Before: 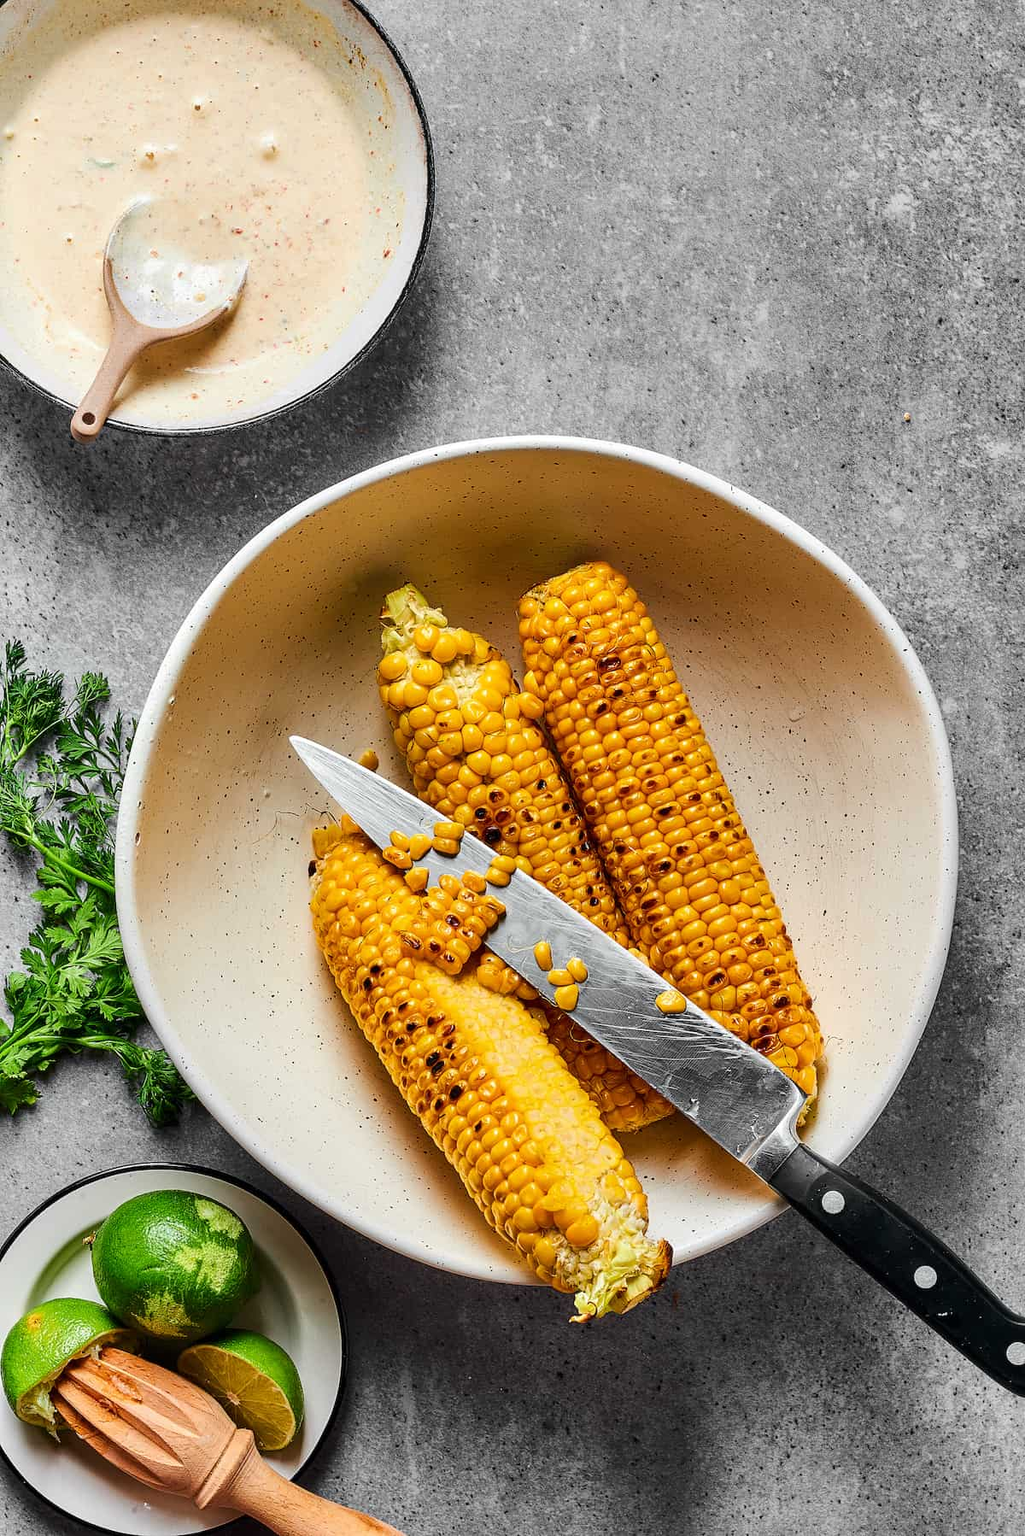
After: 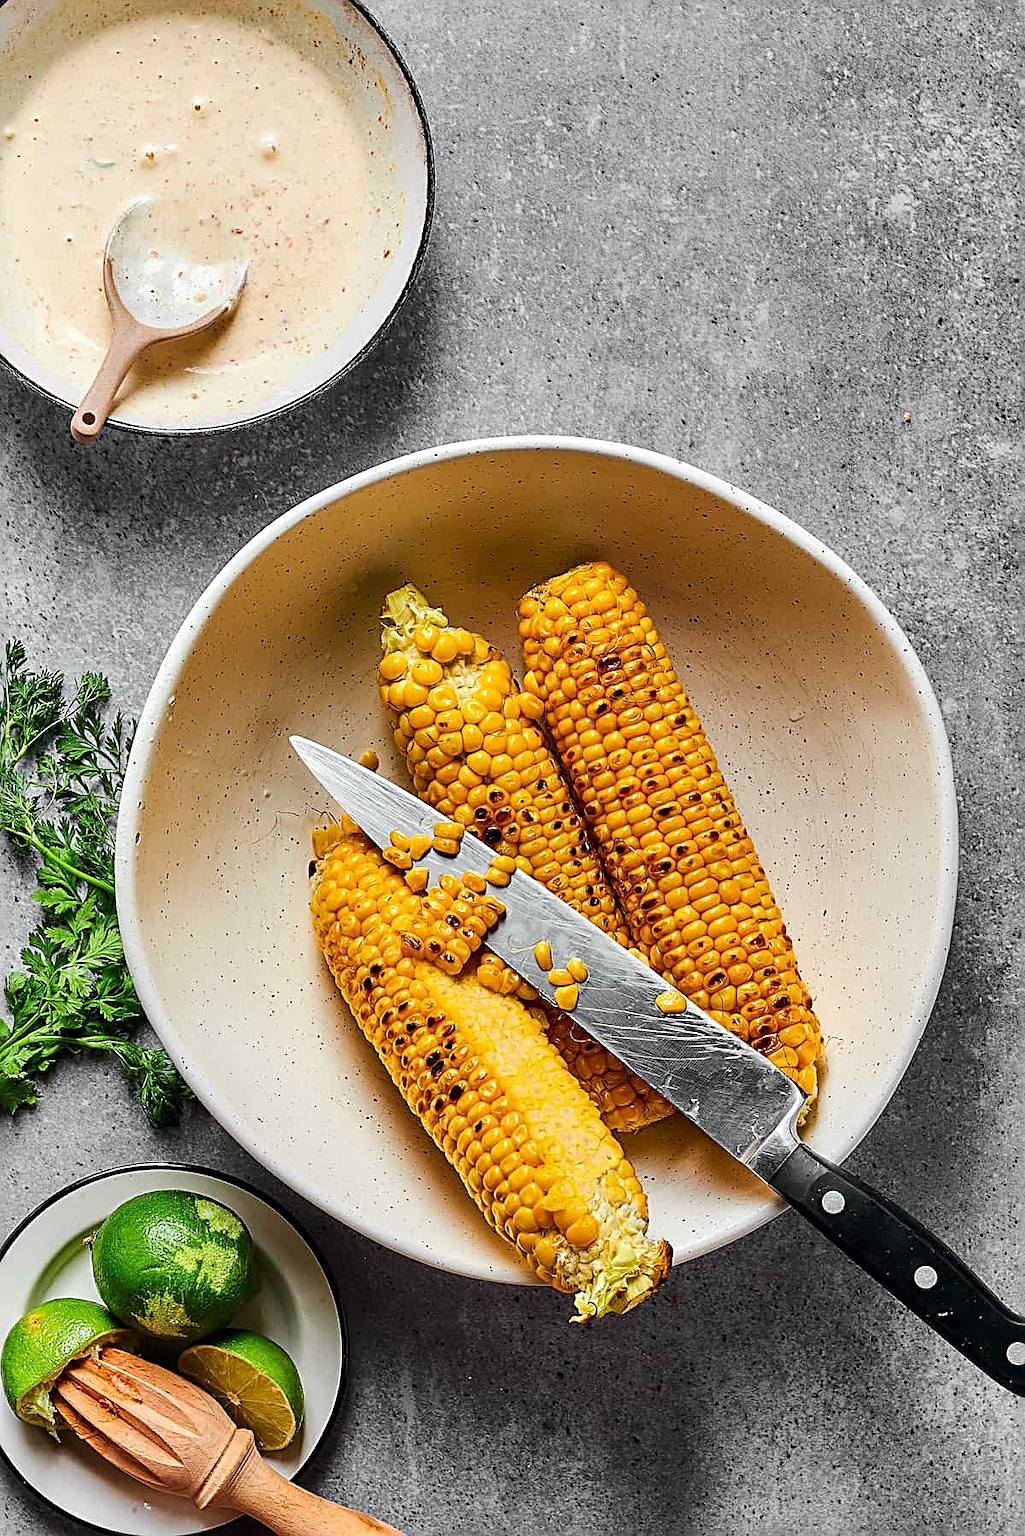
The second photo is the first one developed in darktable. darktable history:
sharpen: radius 2.572, amount 0.682
